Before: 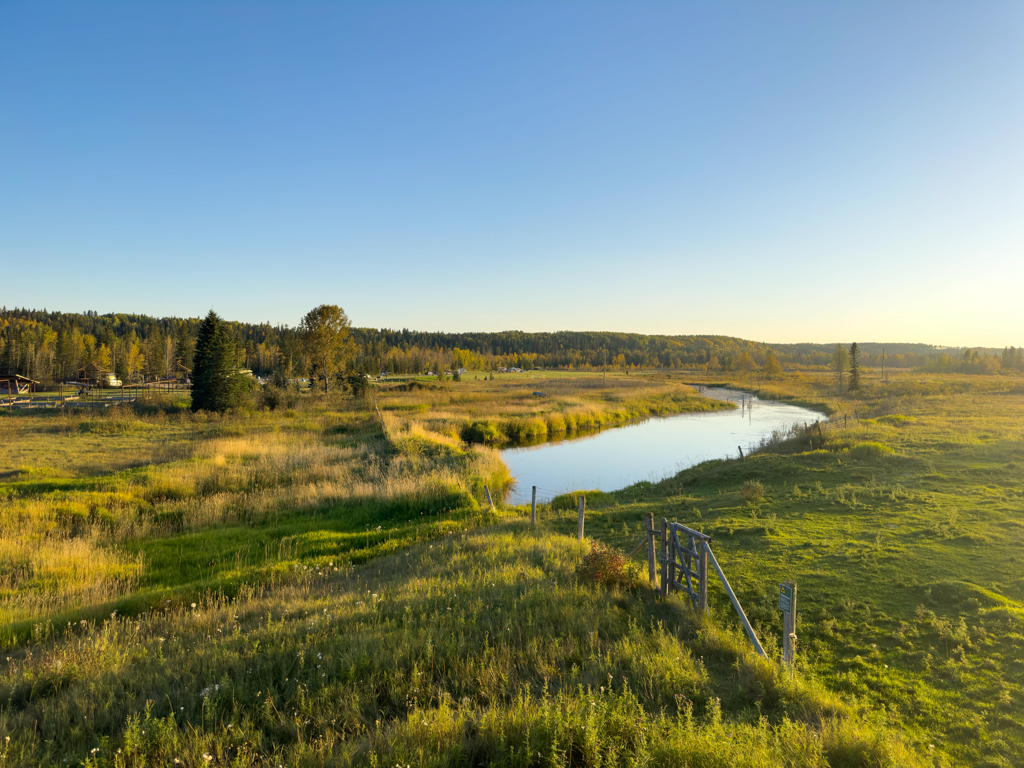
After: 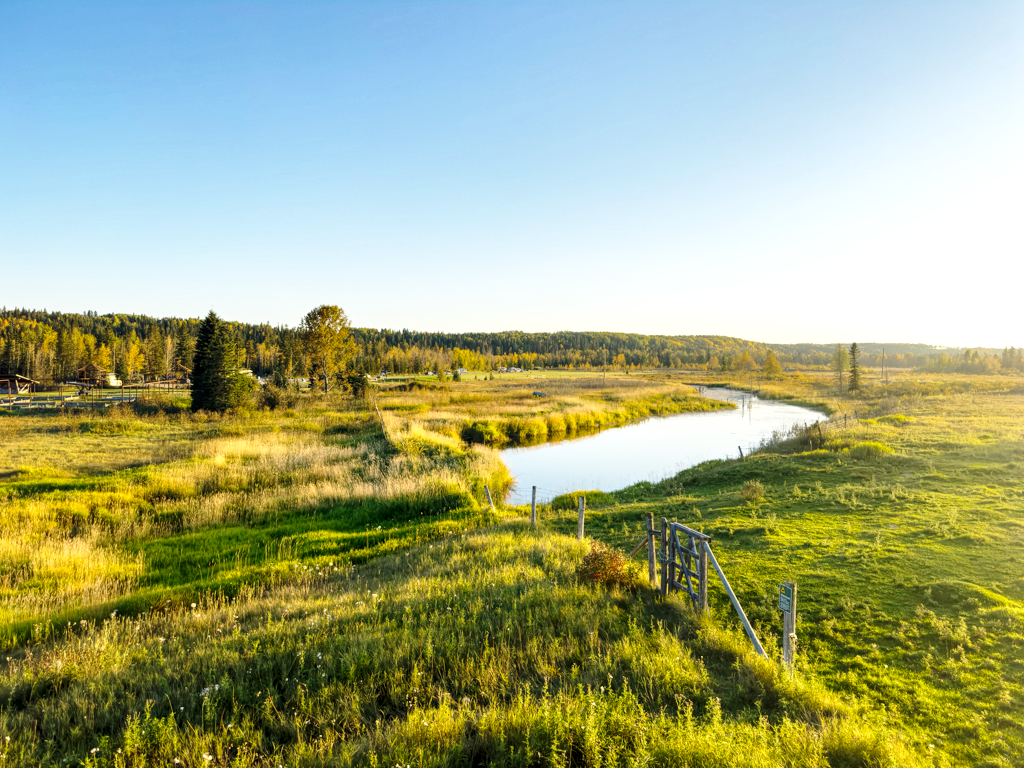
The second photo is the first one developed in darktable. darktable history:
base curve: curves: ch0 [(0, 0) (0.028, 0.03) (0.121, 0.232) (0.46, 0.748) (0.859, 0.968) (1, 1)], preserve colors none
local contrast: highlights 95%, shadows 87%, detail 160%, midtone range 0.2
